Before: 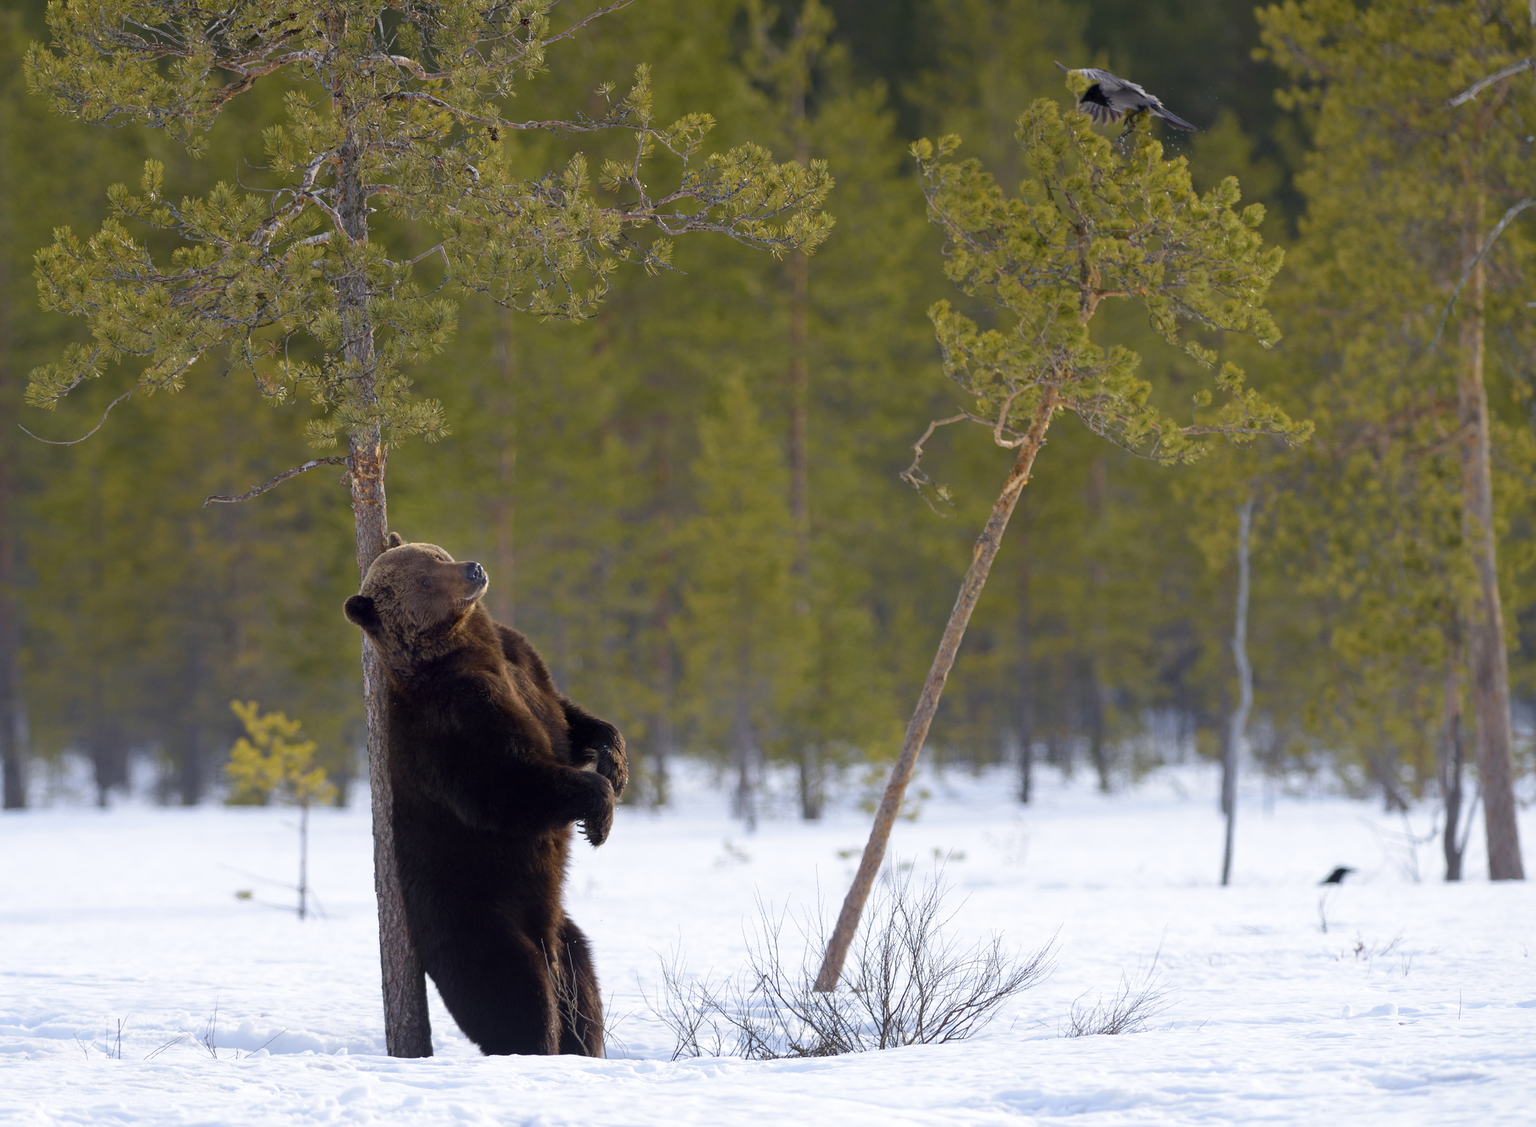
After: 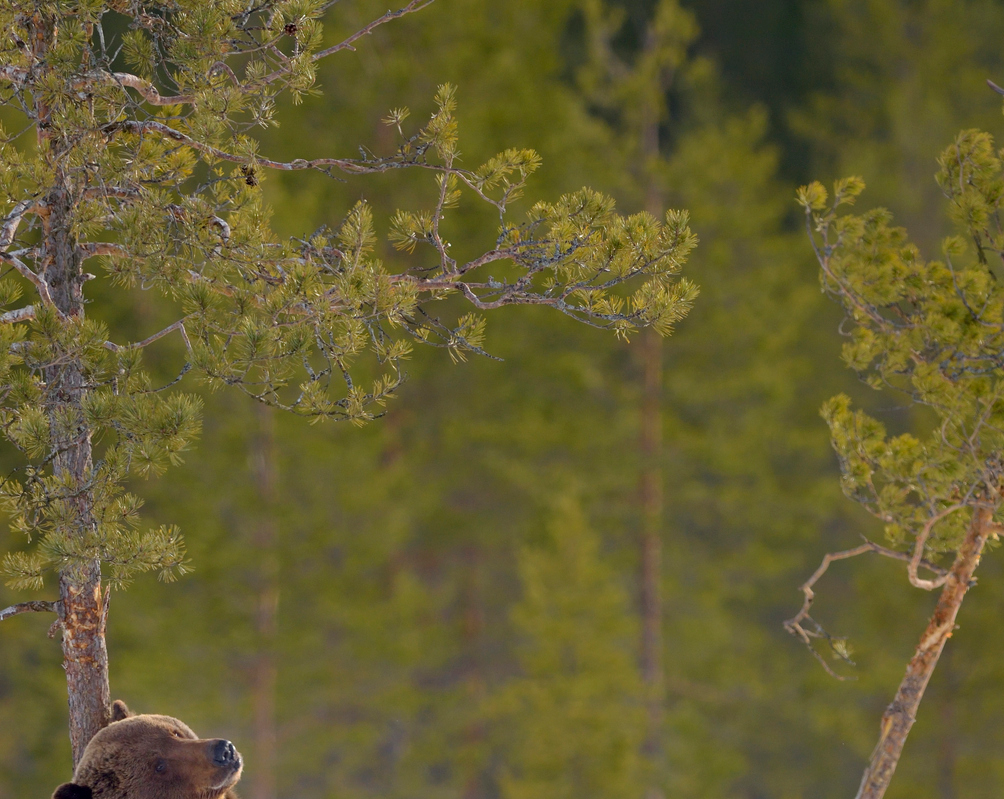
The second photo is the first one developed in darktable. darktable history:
crop: left 19.818%, right 30.455%, bottom 46.056%
exposure: black level correction 0.001, compensate highlight preservation false
